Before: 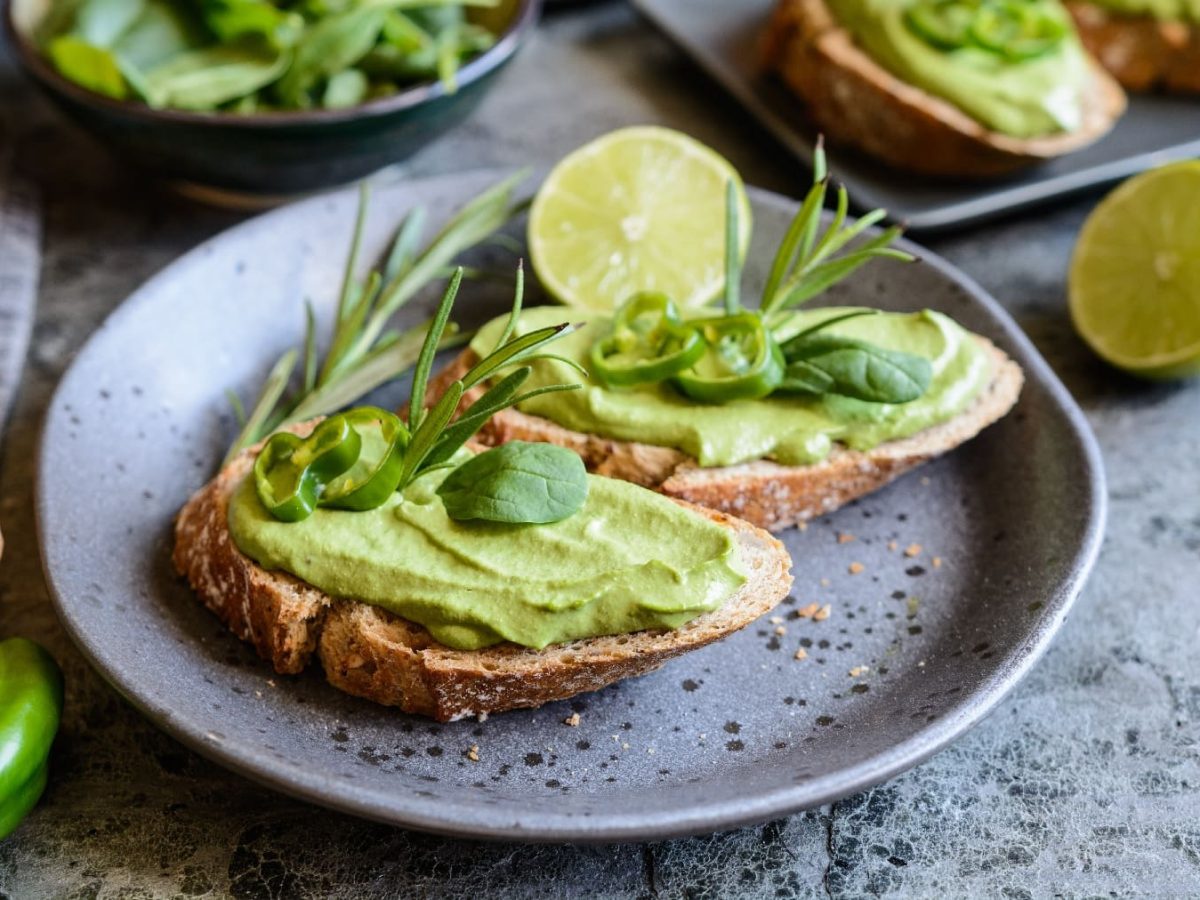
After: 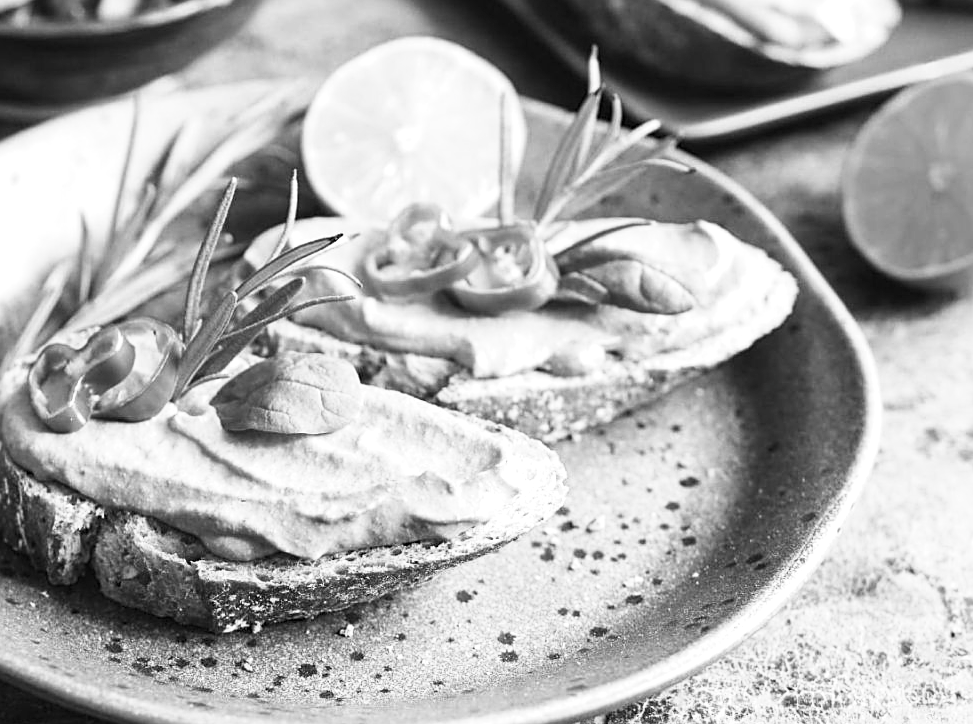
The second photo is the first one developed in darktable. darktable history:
crop: left 18.865%, top 9.916%, right 0%, bottom 9.584%
color calibration: output gray [0.21, 0.42, 0.37, 0], illuminant as shot in camera, x 0.358, y 0.373, temperature 4628.91 K, gamut compression 1.73
base curve: curves: ch0 [(0, 0) (0.579, 0.807) (1, 1)]
sharpen: on, module defaults
exposure: black level correction -0.001, exposure 0.535 EV, compensate highlight preservation false
tone curve: color space Lab, independent channels, preserve colors none
